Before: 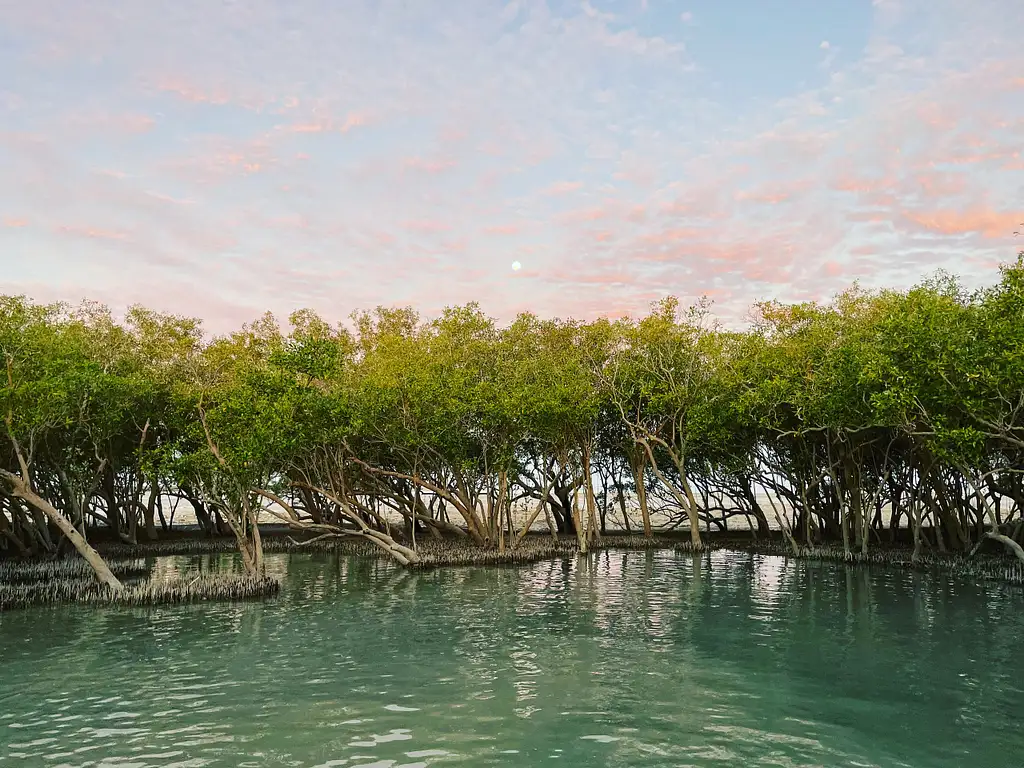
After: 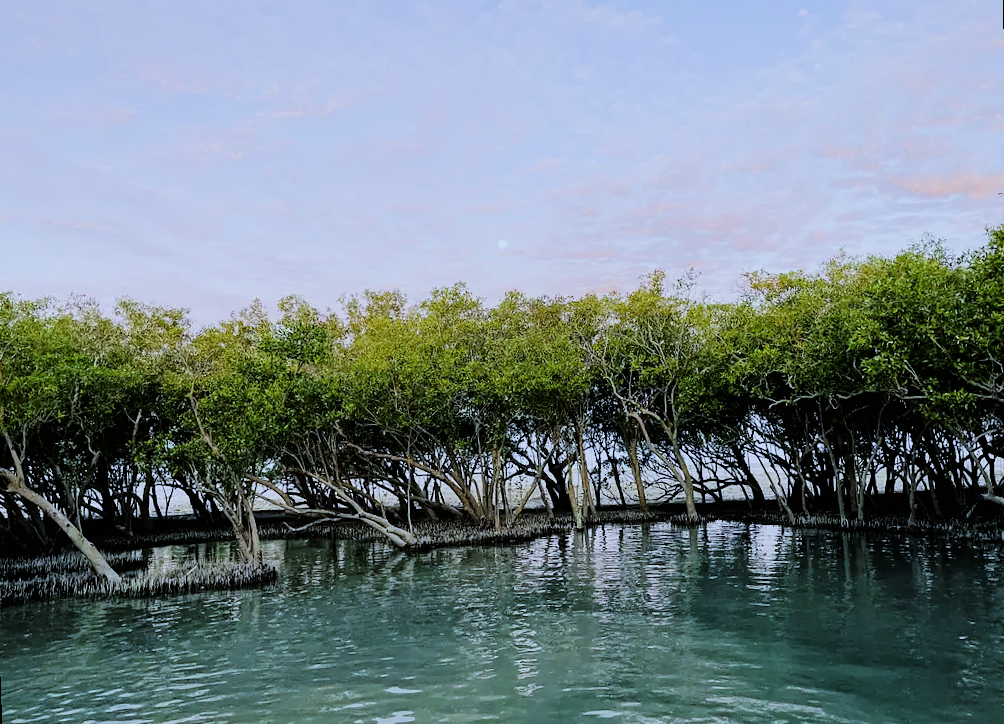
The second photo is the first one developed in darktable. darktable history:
white balance: red 0.871, blue 1.249
rotate and perspective: rotation -2°, crop left 0.022, crop right 0.978, crop top 0.049, crop bottom 0.951
filmic rgb: black relative exposure -5 EV, hardness 2.88, contrast 1.3, highlights saturation mix -30%
